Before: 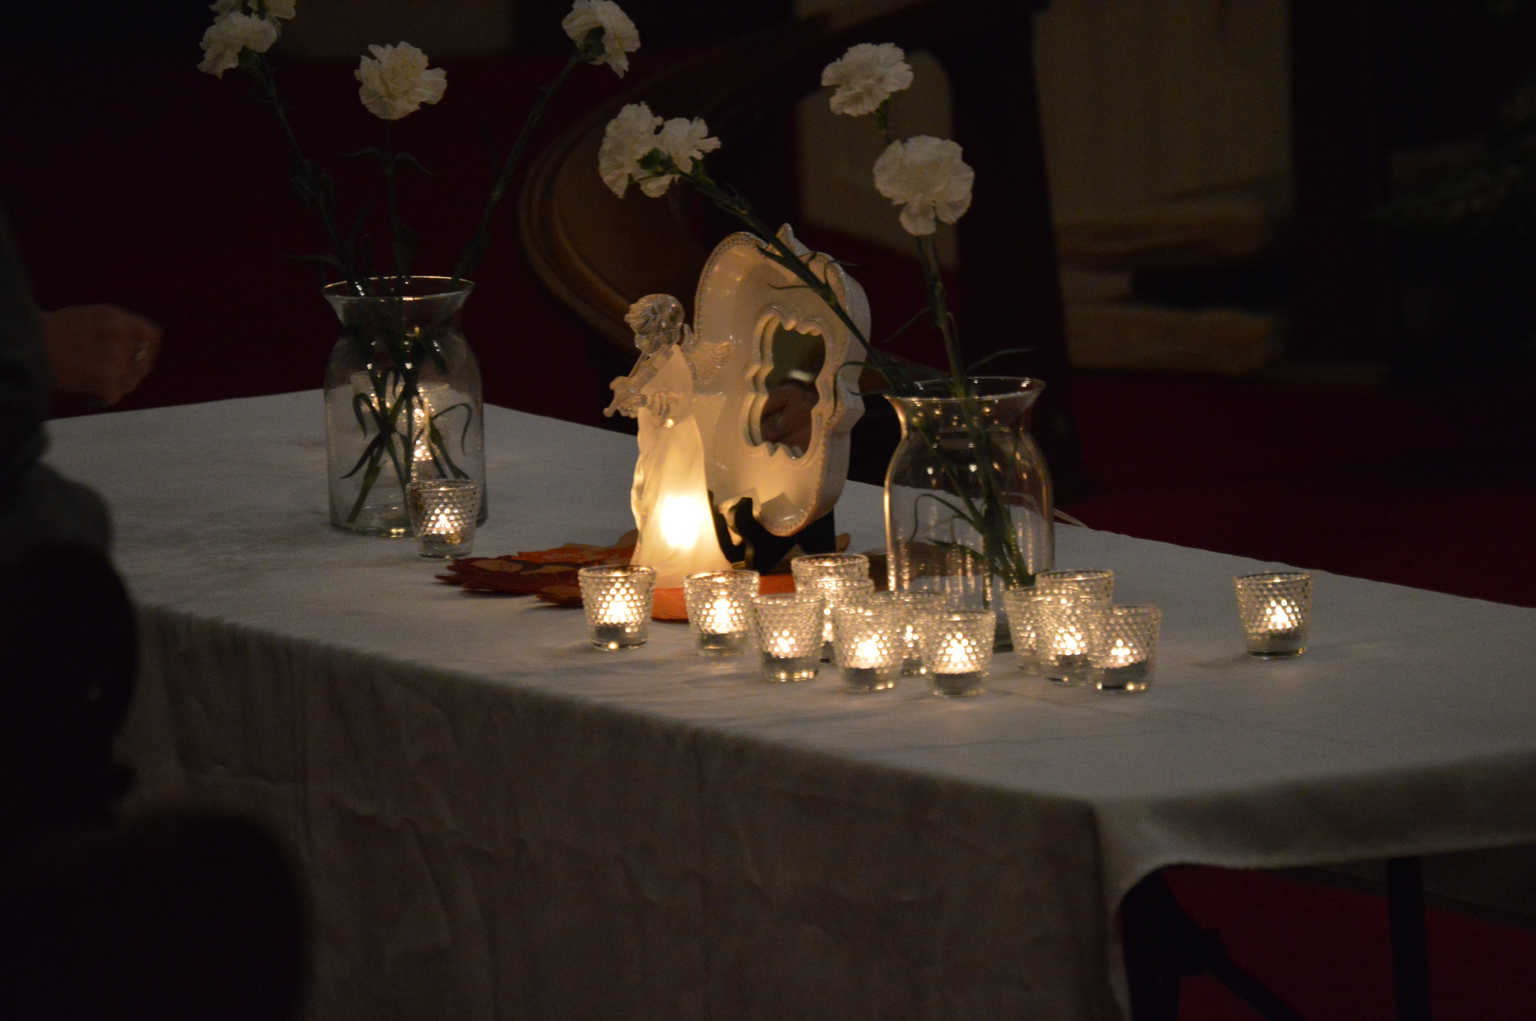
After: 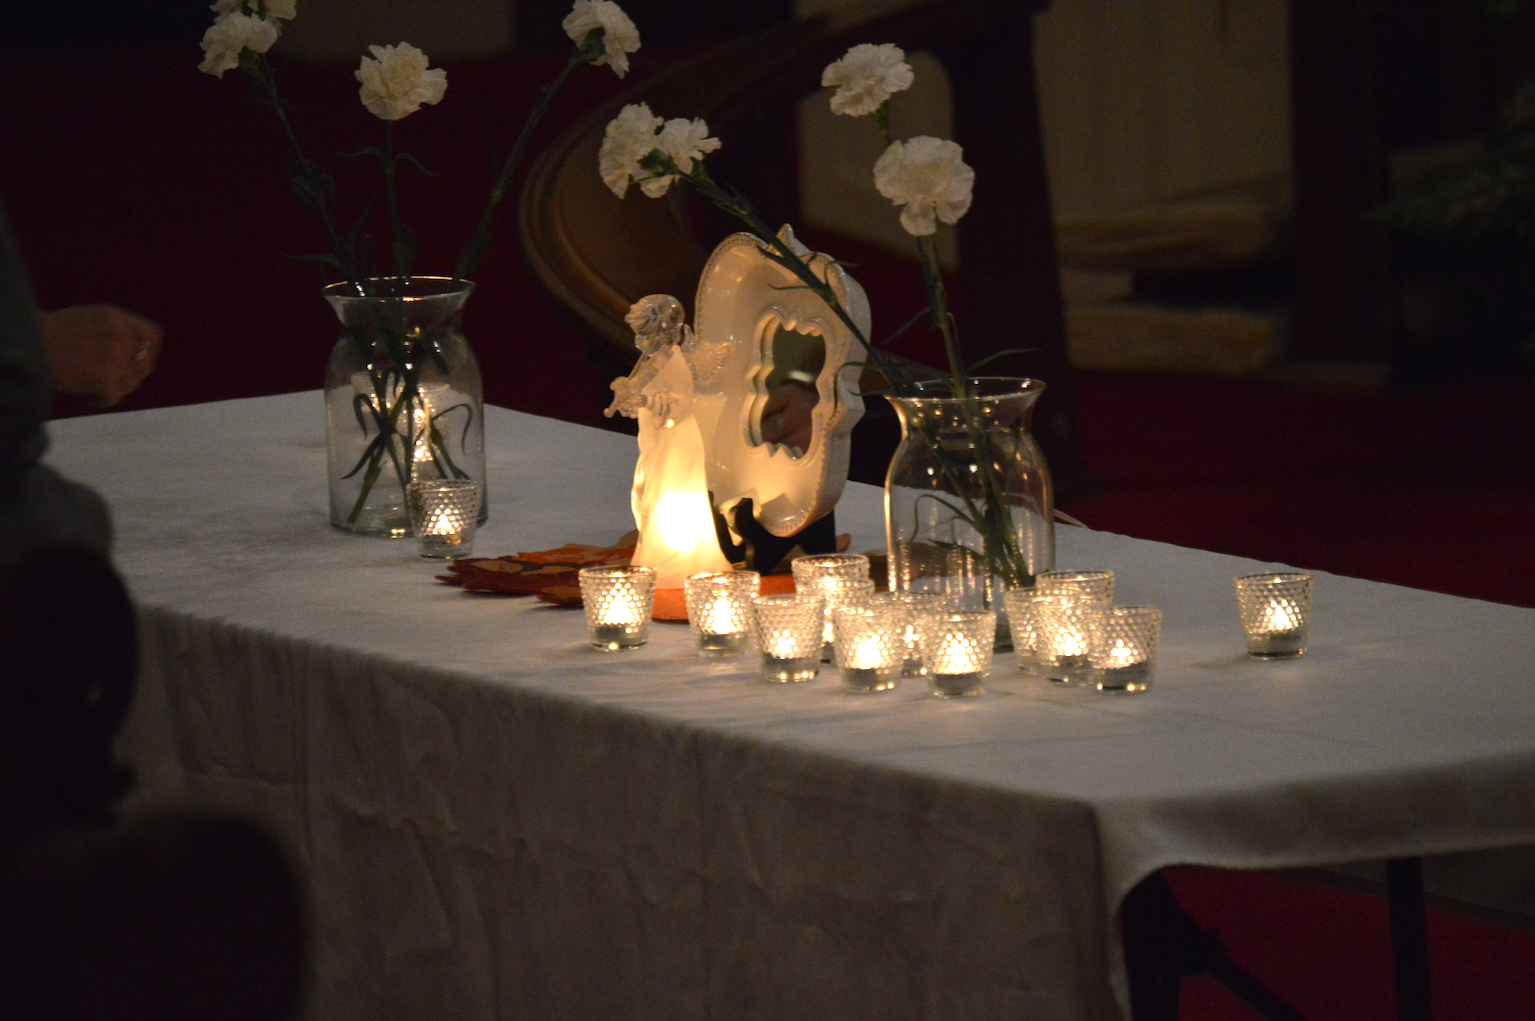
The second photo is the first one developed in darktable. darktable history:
tone equalizer: on, module defaults
exposure: exposure 0.669 EV, compensate highlight preservation false
